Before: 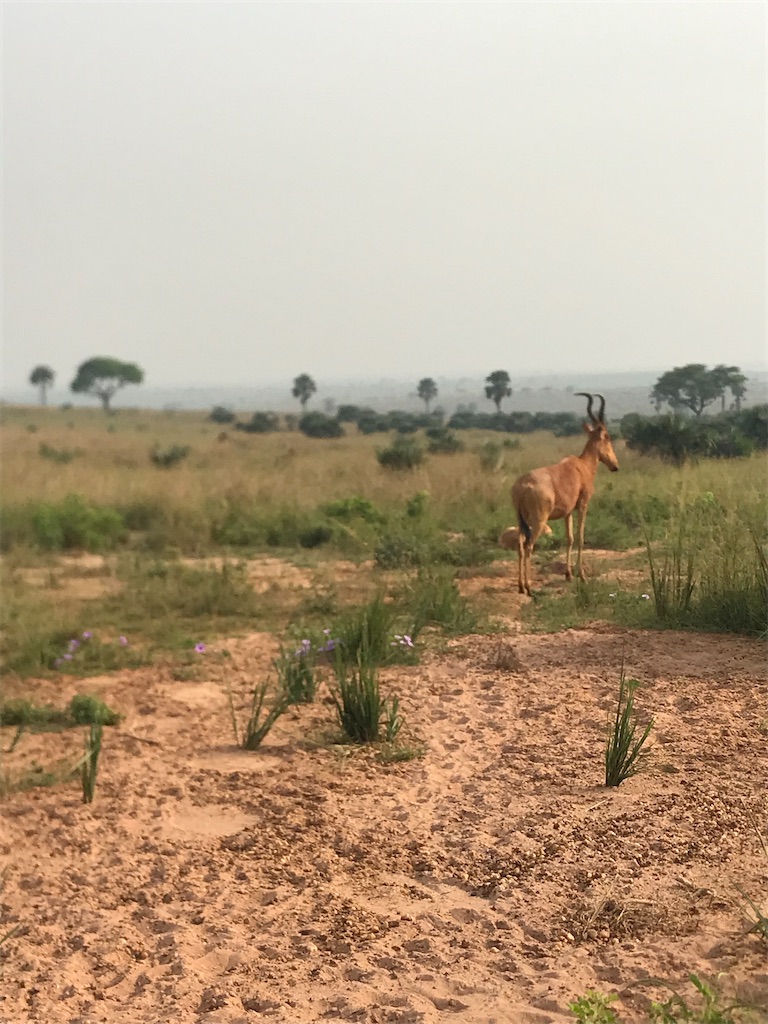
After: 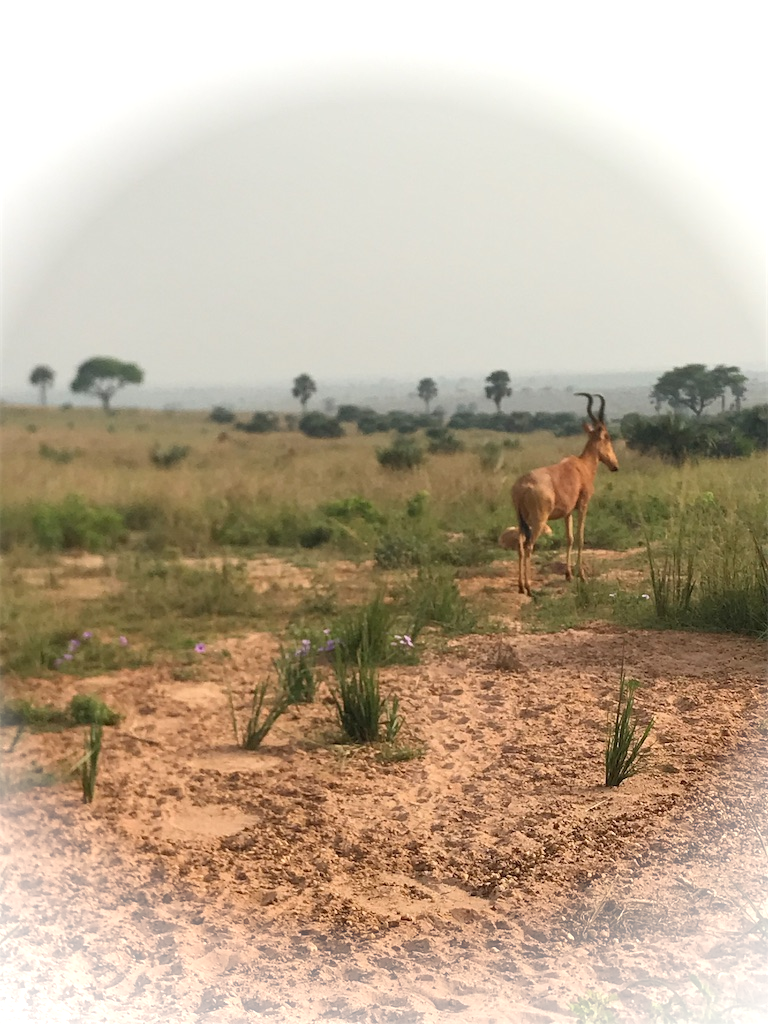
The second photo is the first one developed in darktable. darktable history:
vignetting: brightness 0.981, saturation -0.494
